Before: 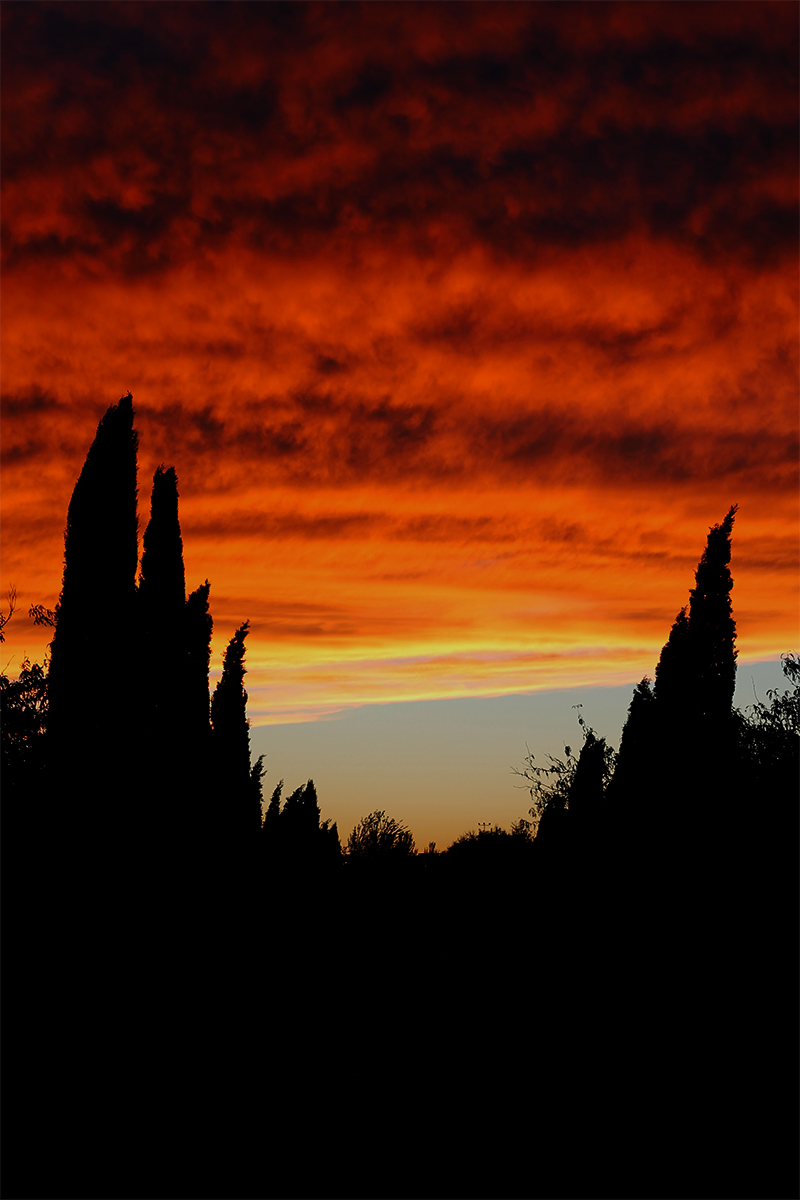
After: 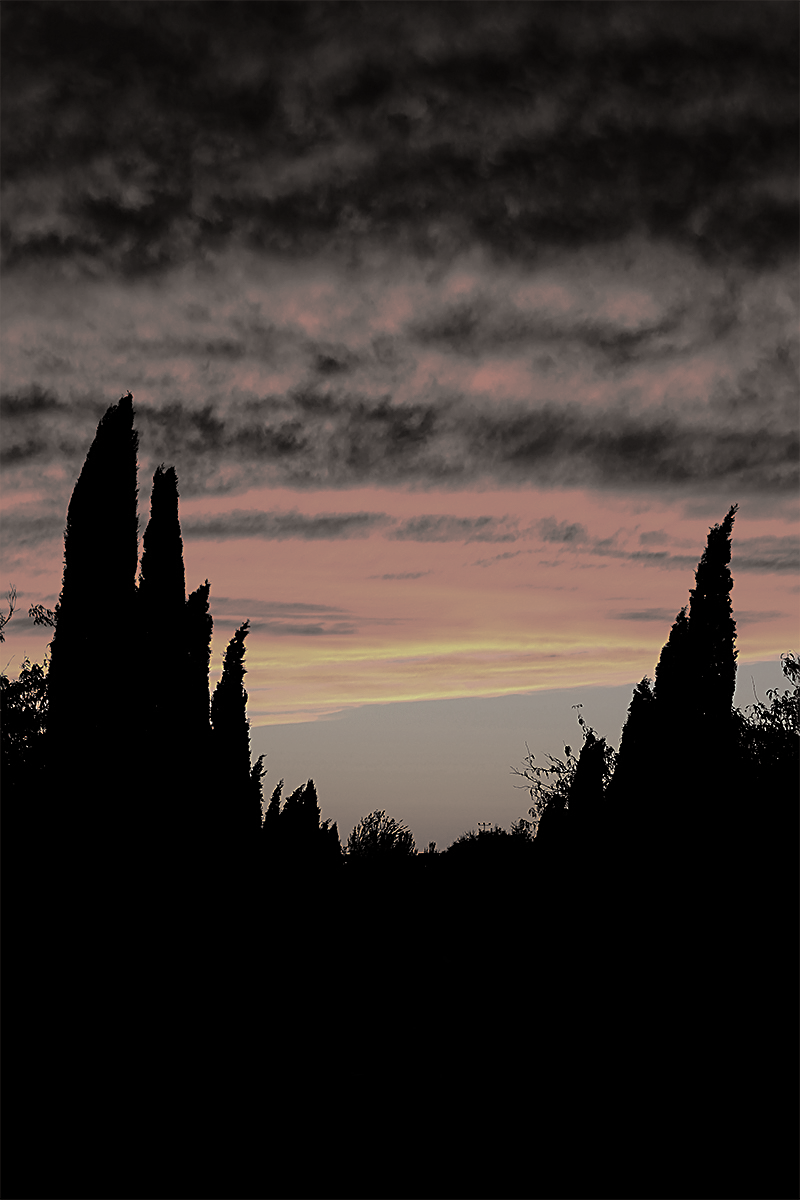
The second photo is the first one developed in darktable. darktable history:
sharpen: on, module defaults
split-toning: shadows › hue 26°, shadows › saturation 0.09, highlights › hue 40°, highlights › saturation 0.18, balance -63, compress 0%
